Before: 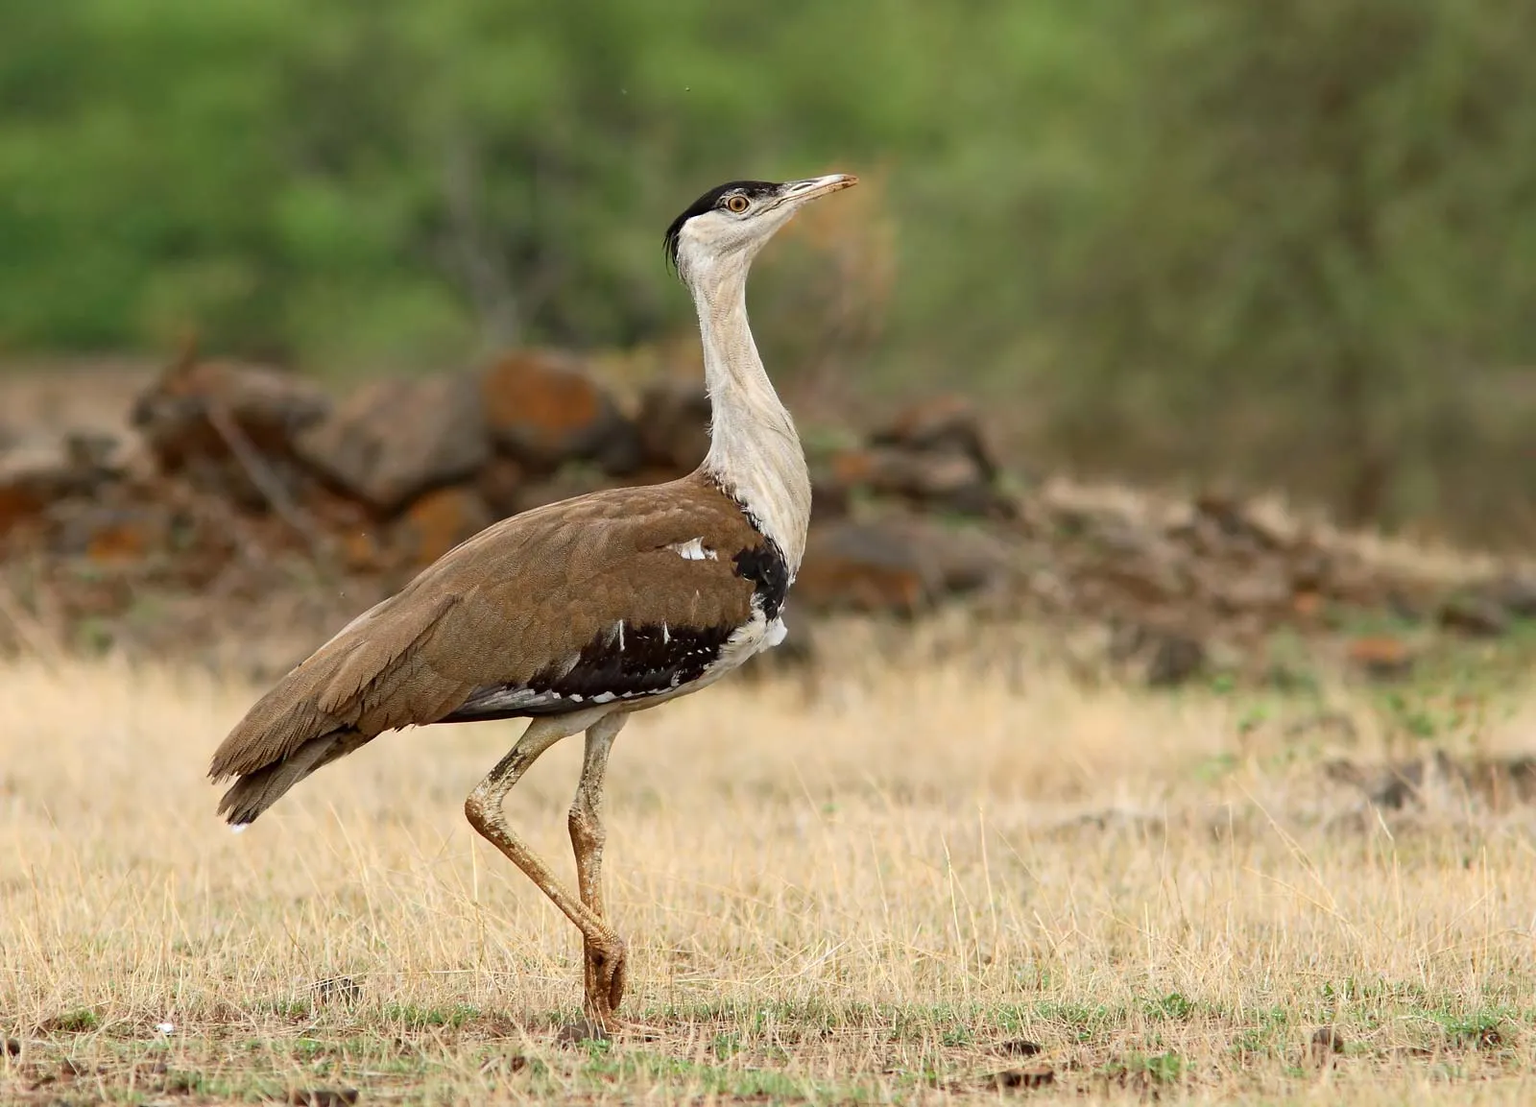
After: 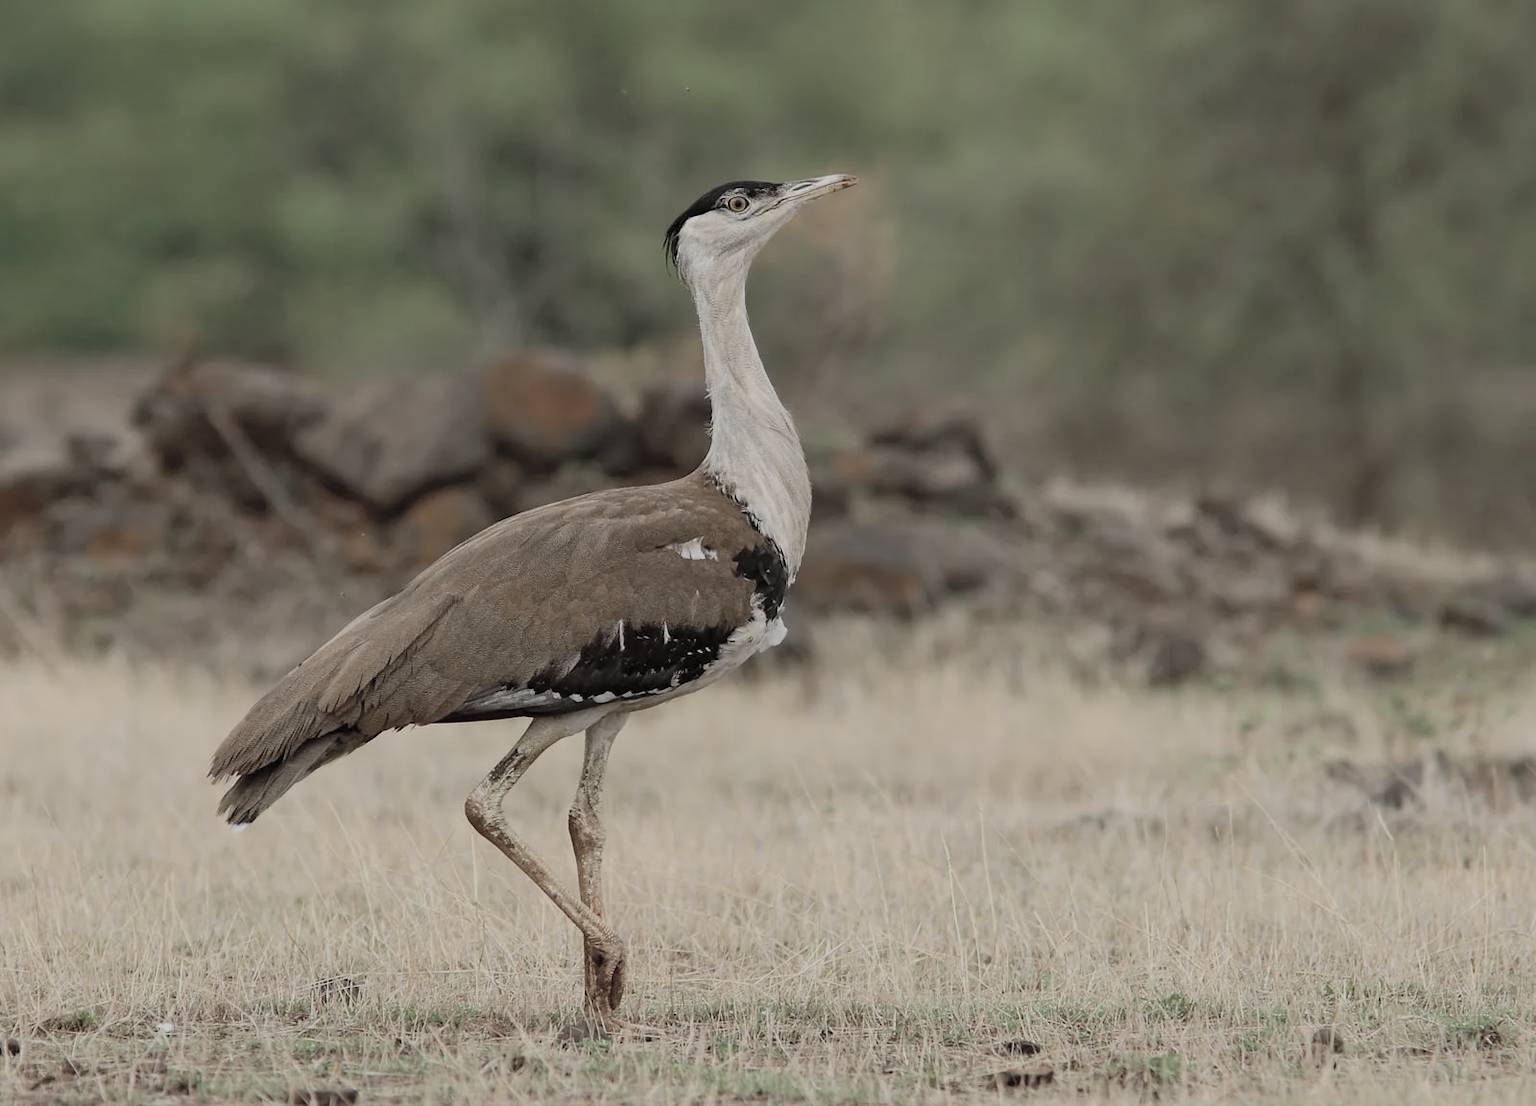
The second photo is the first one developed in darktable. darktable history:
exposure: exposure -1 EV, compensate highlight preservation false
contrast brightness saturation: brightness 0.18, saturation -0.5
